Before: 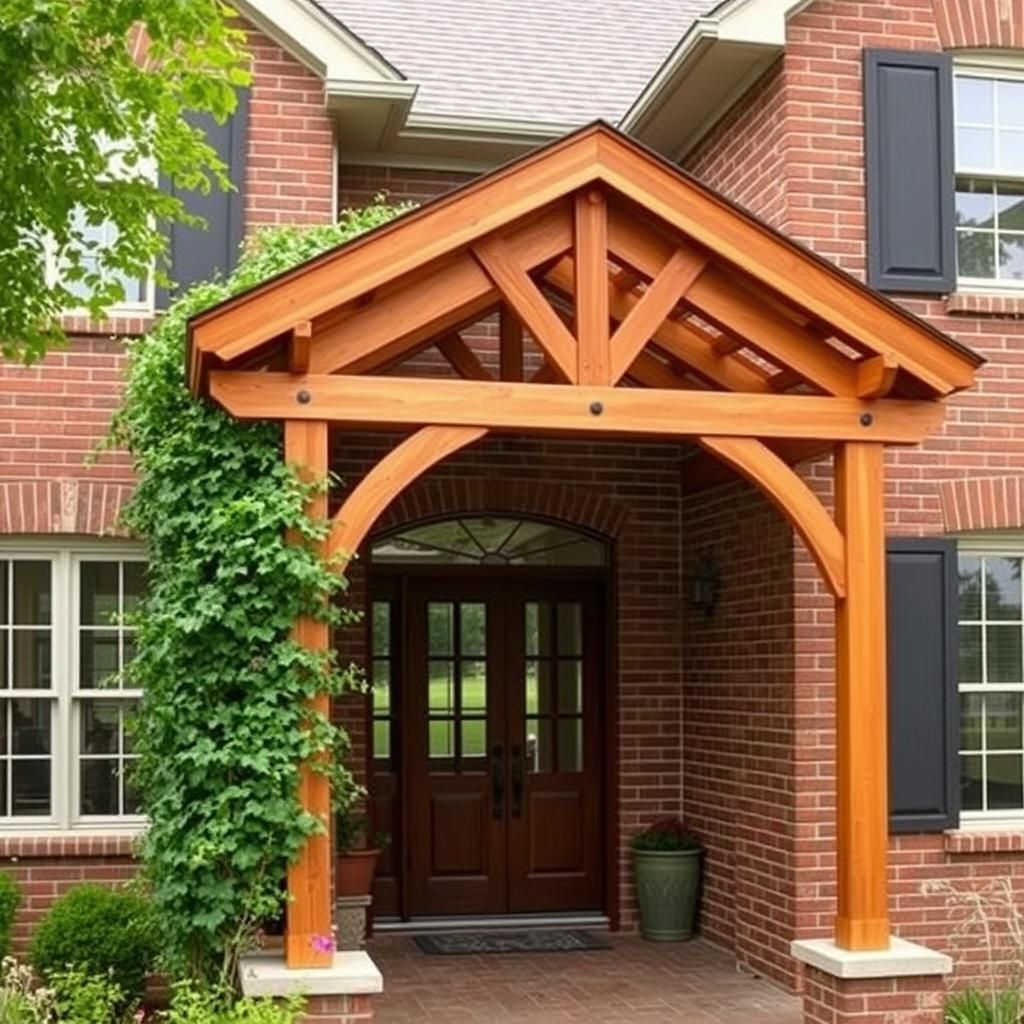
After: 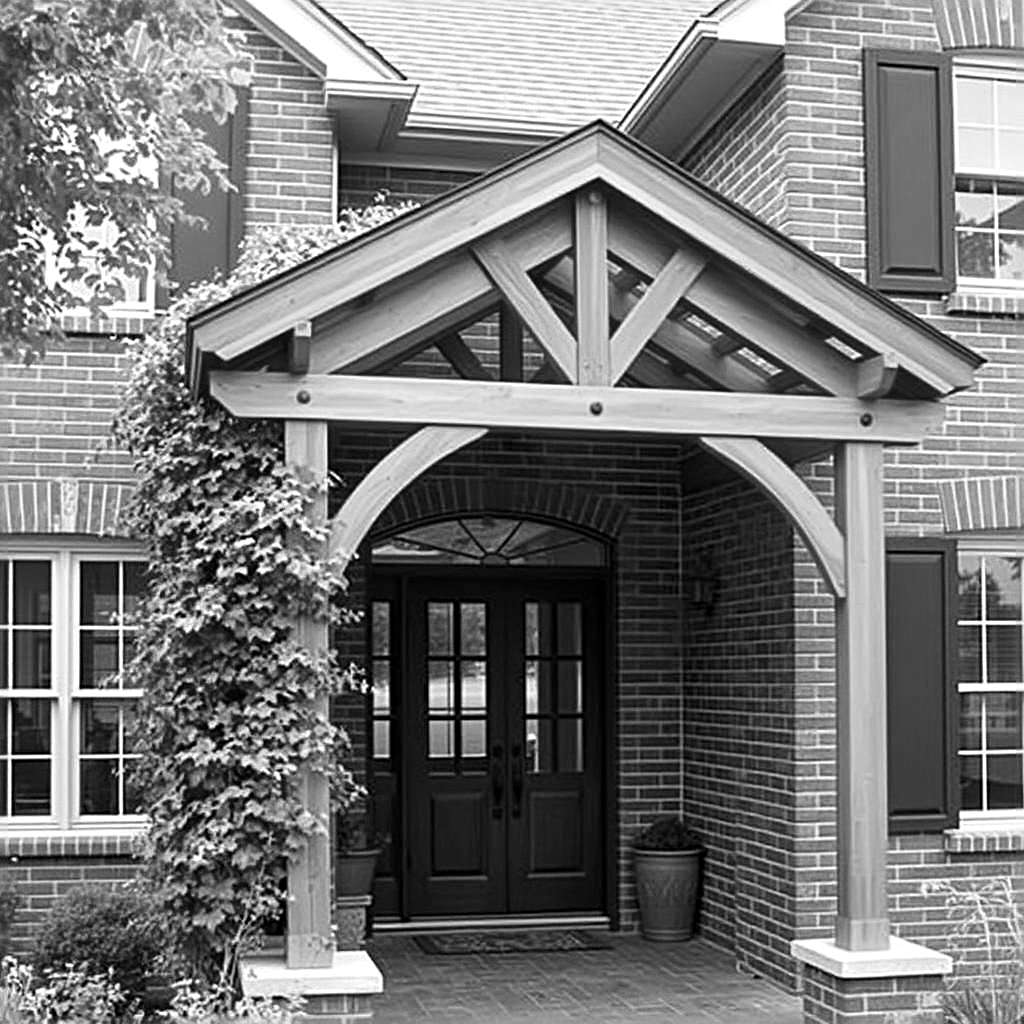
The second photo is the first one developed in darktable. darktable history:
color calibration: output R [1.107, -0.012, -0.003, 0], output B [0, 0, 1.308, 0], illuminant custom, x 0.389, y 0.387, temperature 3838.64 K
color balance: lift [1, 1, 0.999, 1.001], gamma [1, 1.003, 1.005, 0.995], gain [1, 0.992, 0.988, 1.012], contrast 5%, output saturation 110%
sharpen: radius 2.817, amount 0.715
exposure: black level correction -0.001, exposure 0.08 EV, compensate highlight preservation false
local contrast: mode bilateral grid, contrast 20, coarseness 50, detail 120%, midtone range 0.2
contrast brightness saturation: contrast 0.1, brightness 0.03, saturation 0.09
rotate and perspective: crop left 0, crop top 0
monochrome: a 32, b 64, size 2.3
